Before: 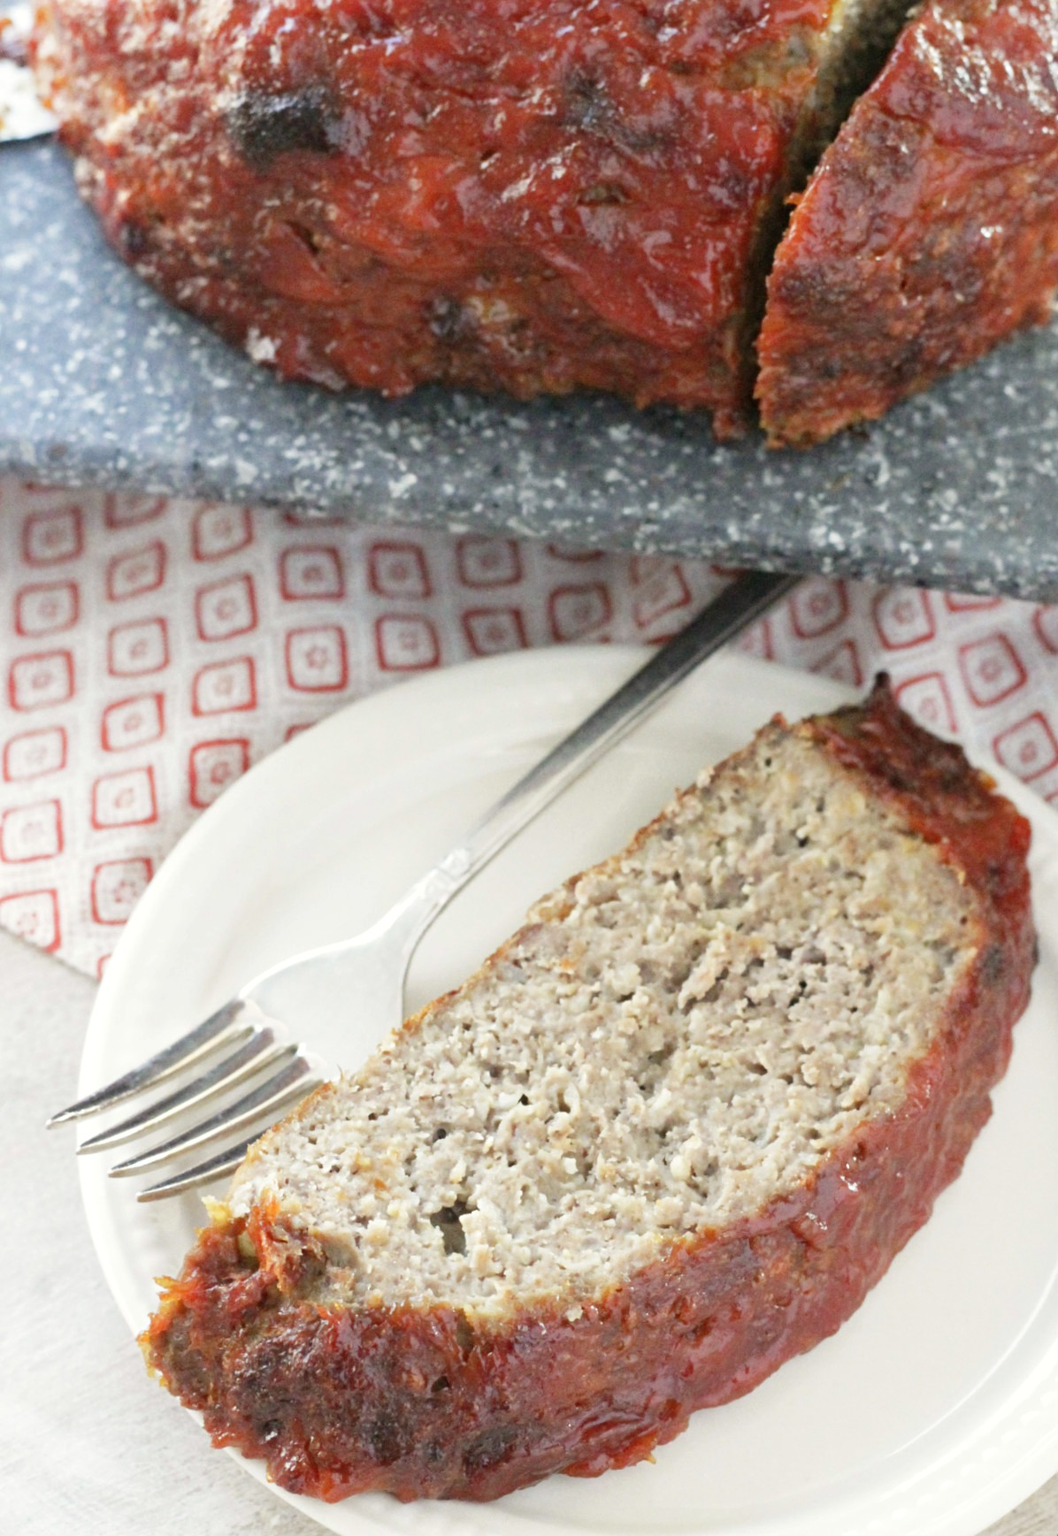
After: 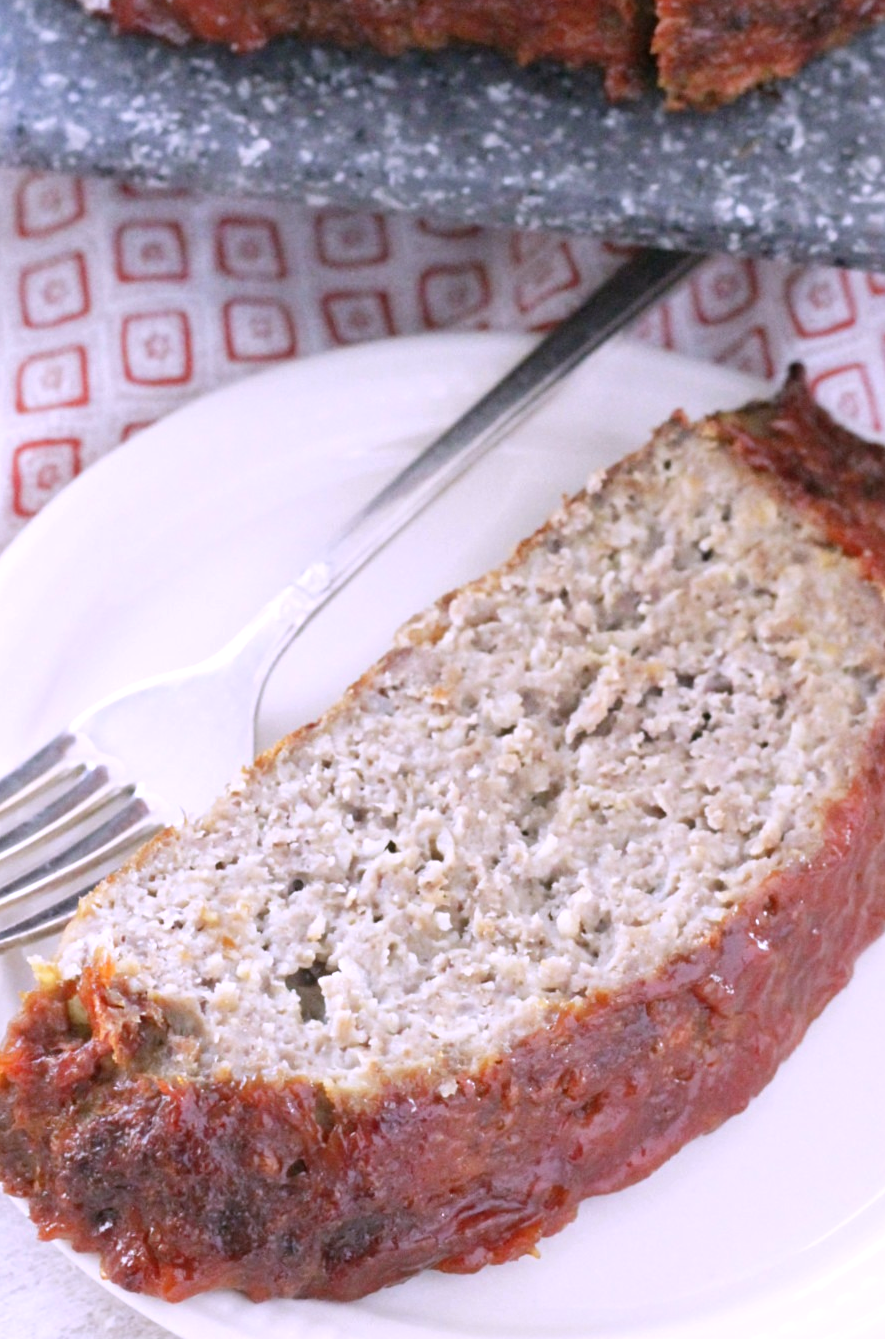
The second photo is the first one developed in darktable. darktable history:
white balance: red 1.042, blue 1.17
crop: left 16.871%, top 22.857%, right 9.116%
